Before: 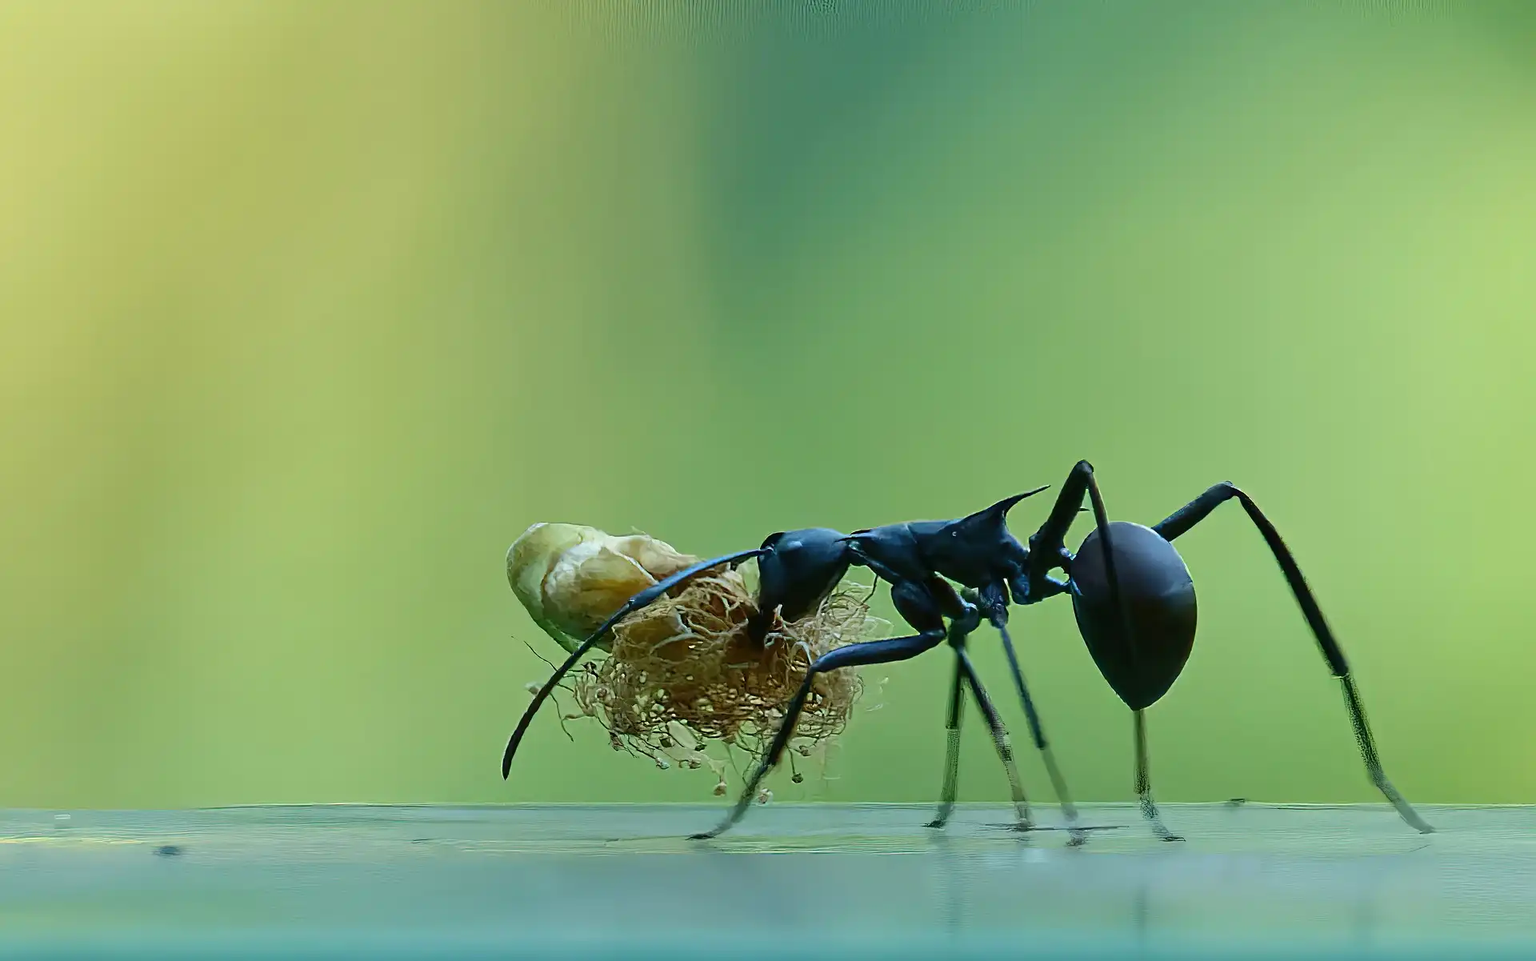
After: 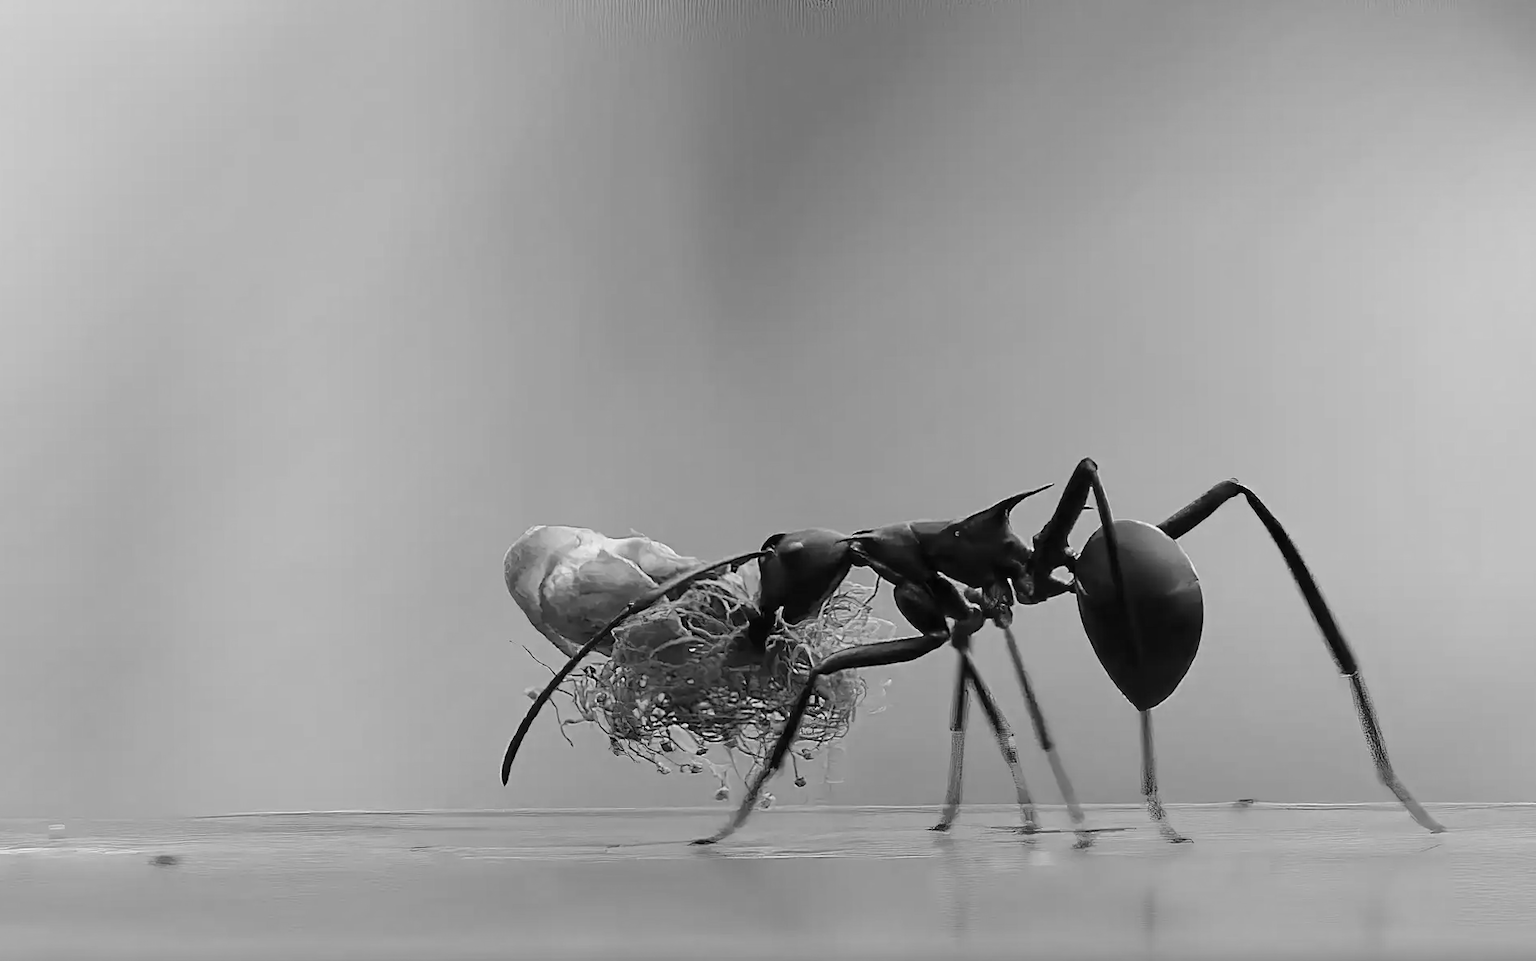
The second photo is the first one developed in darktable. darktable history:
rotate and perspective: rotation -0.45°, automatic cropping original format, crop left 0.008, crop right 0.992, crop top 0.012, crop bottom 0.988
monochrome: a -35.87, b 49.73, size 1.7
exposure: black level correction 0.001, exposure 0.014 EV, compensate highlight preservation false
